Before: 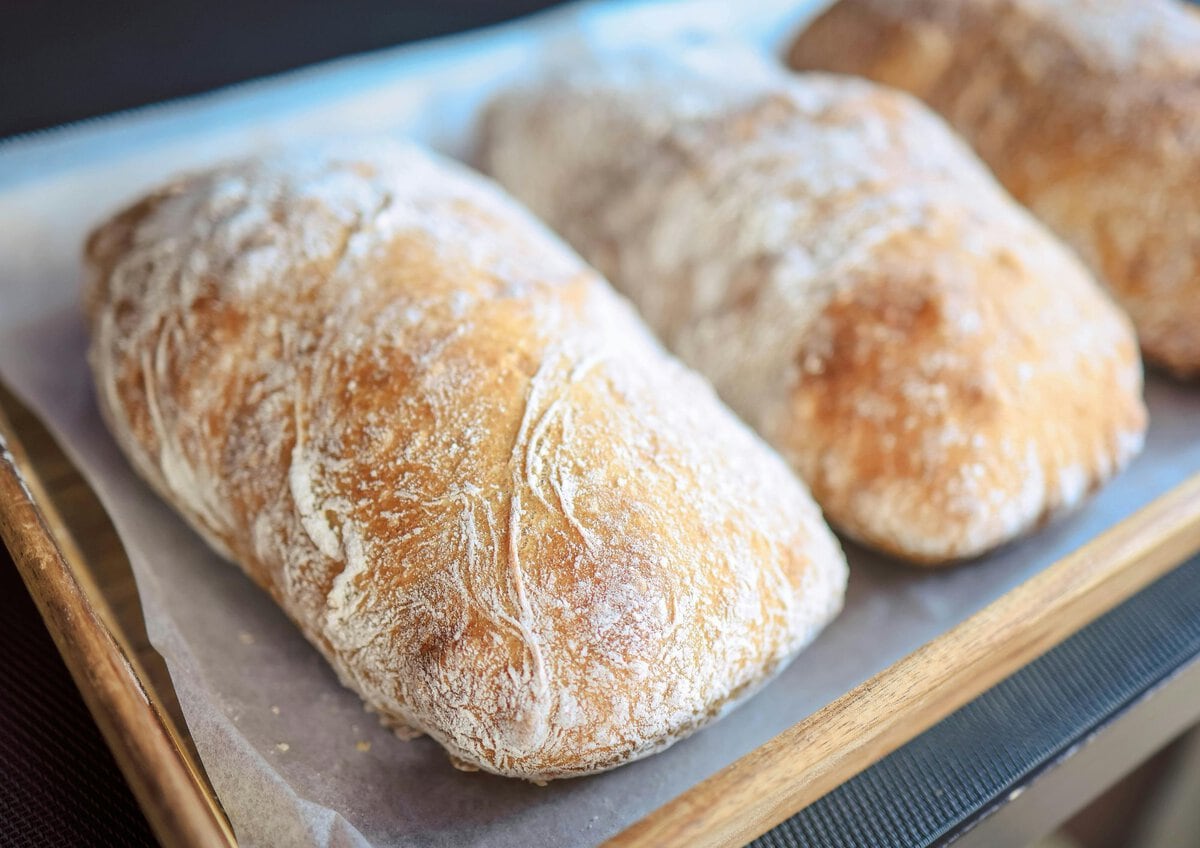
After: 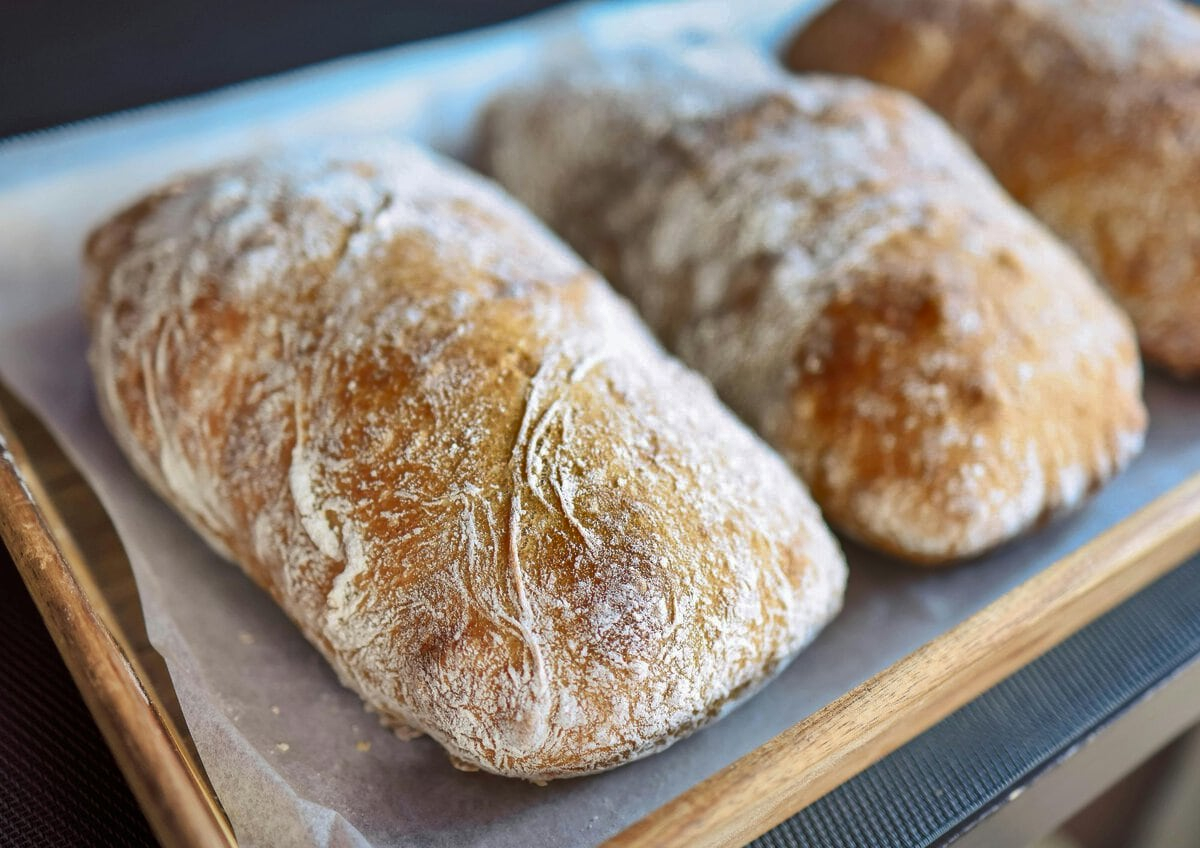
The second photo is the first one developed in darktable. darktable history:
shadows and highlights: shadows 24.5, highlights -78.15, soften with gaussian
white balance: red 1, blue 1
